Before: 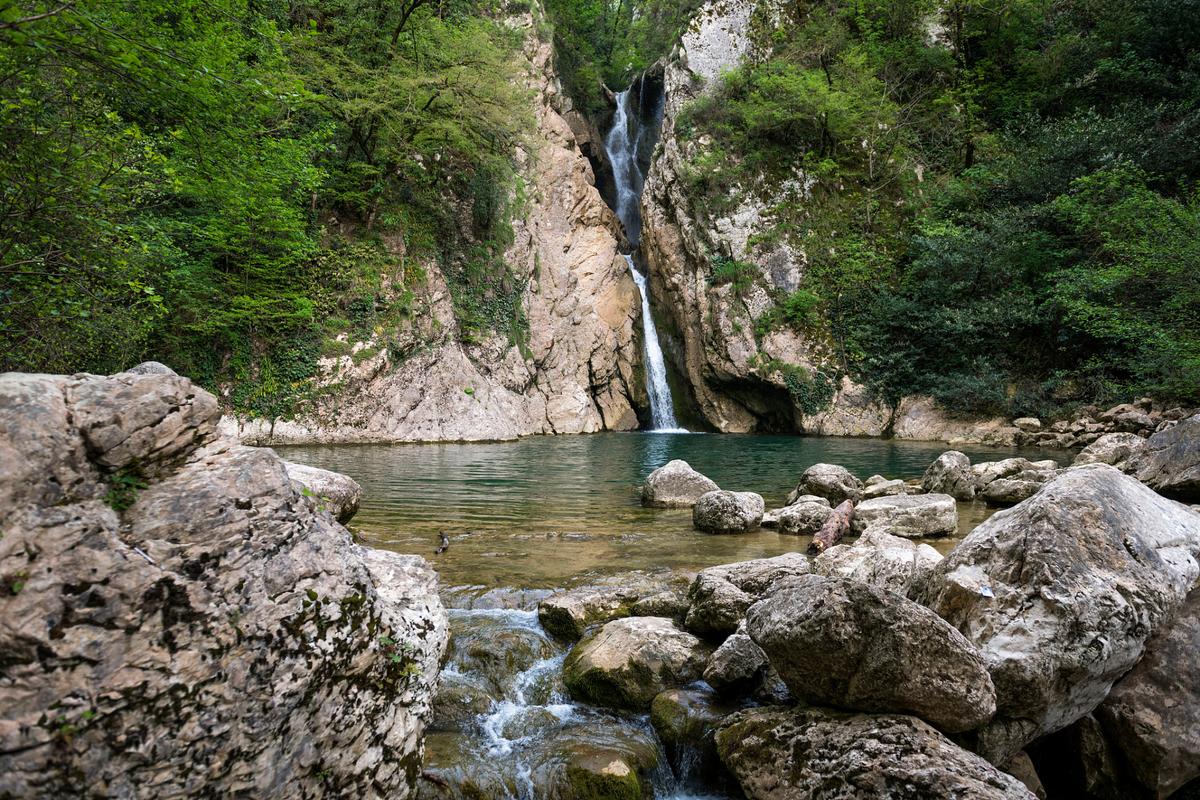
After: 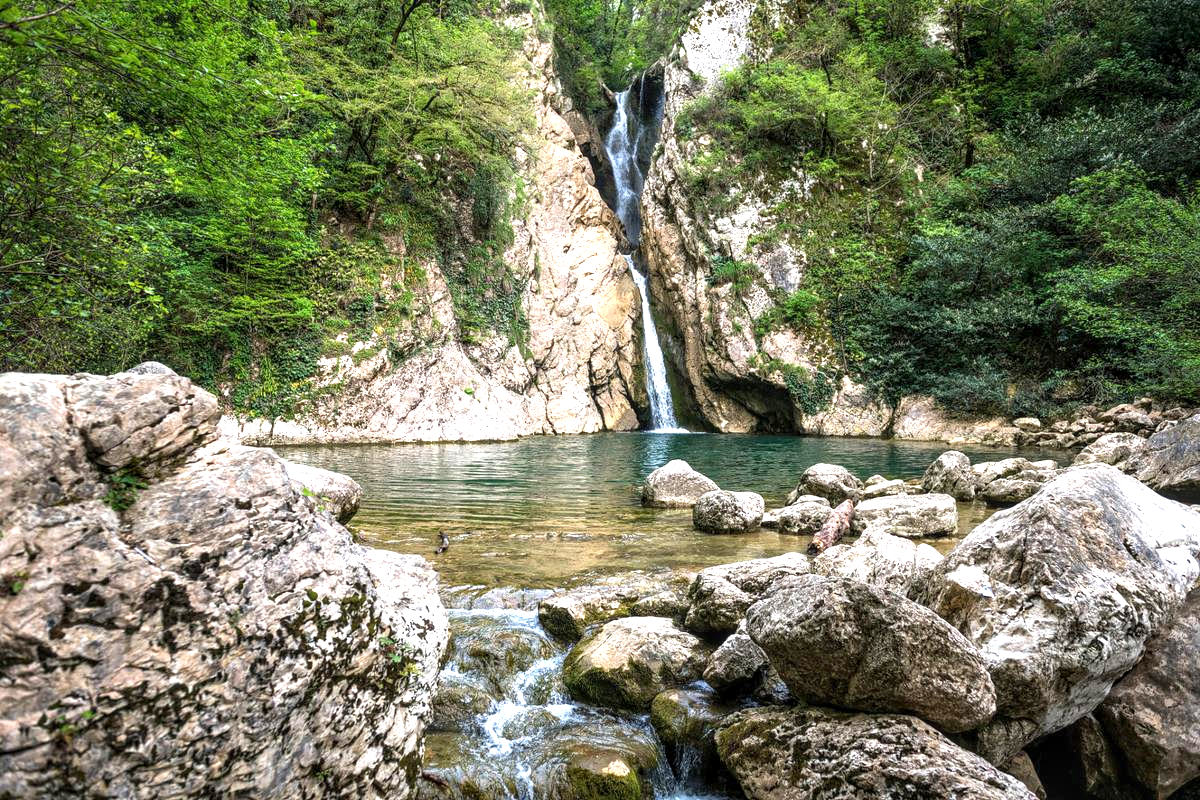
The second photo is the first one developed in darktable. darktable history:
exposure: black level correction 0, exposure 1.001 EV, compensate exposure bias true, compensate highlight preservation false
local contrast: on, module defaults
